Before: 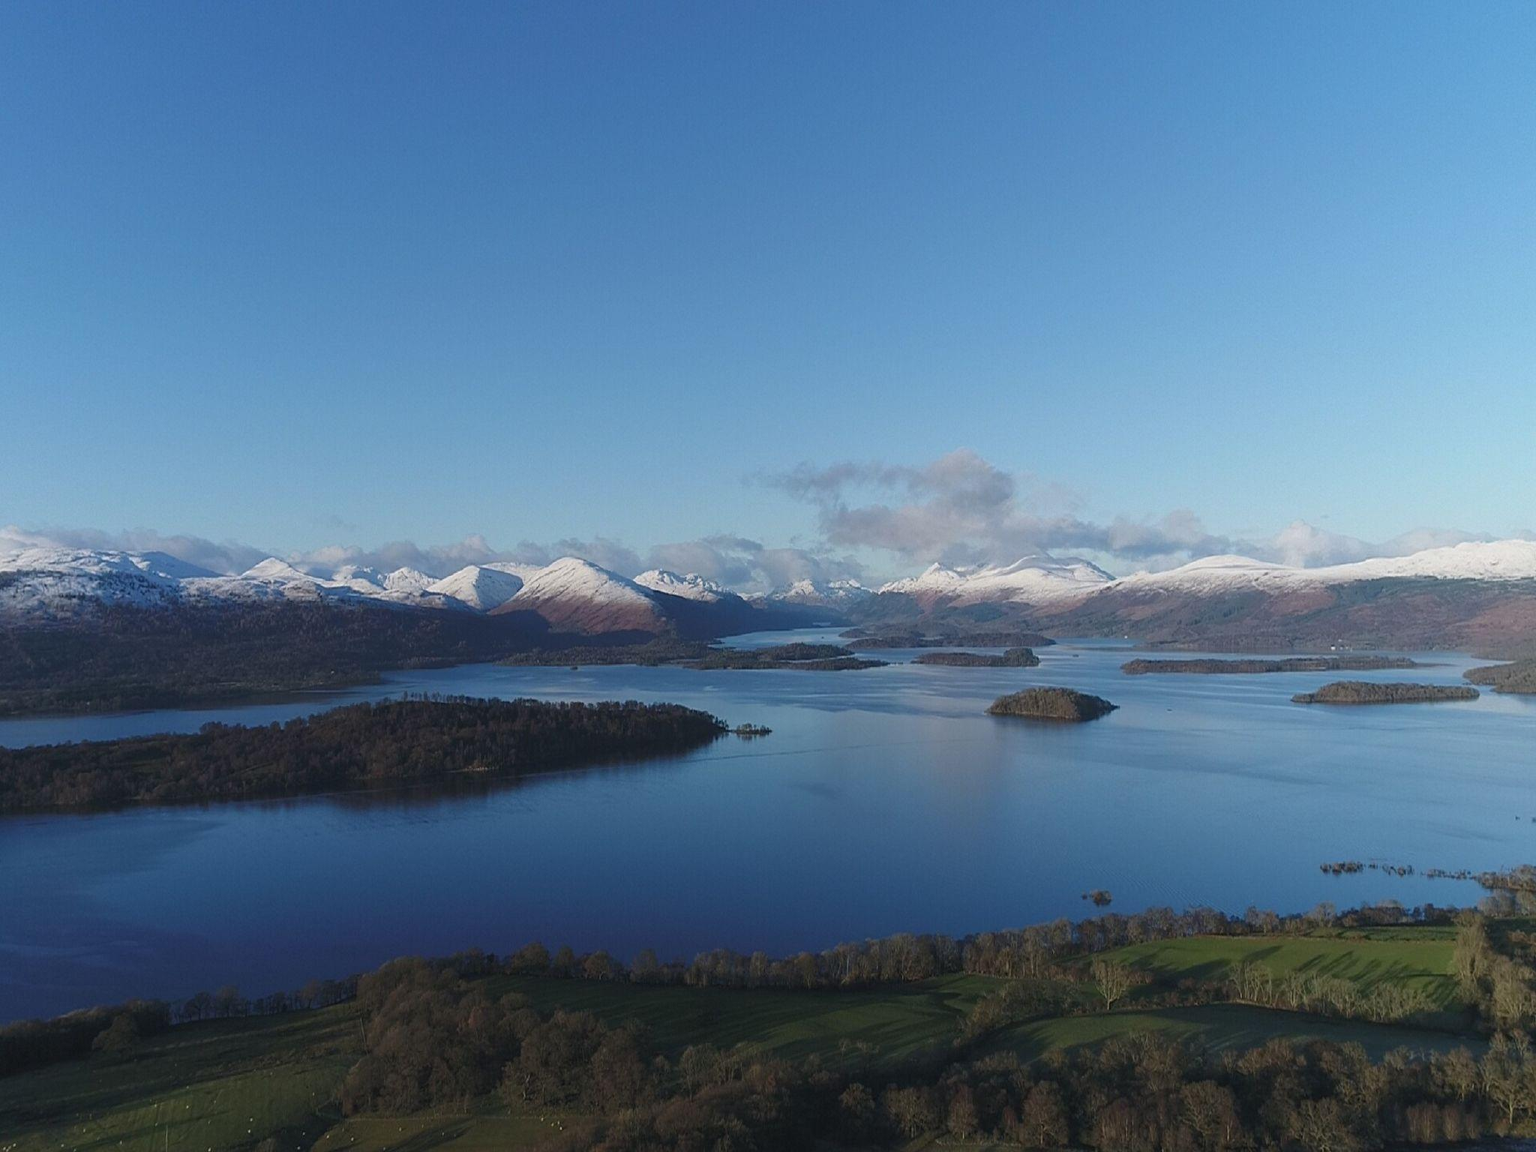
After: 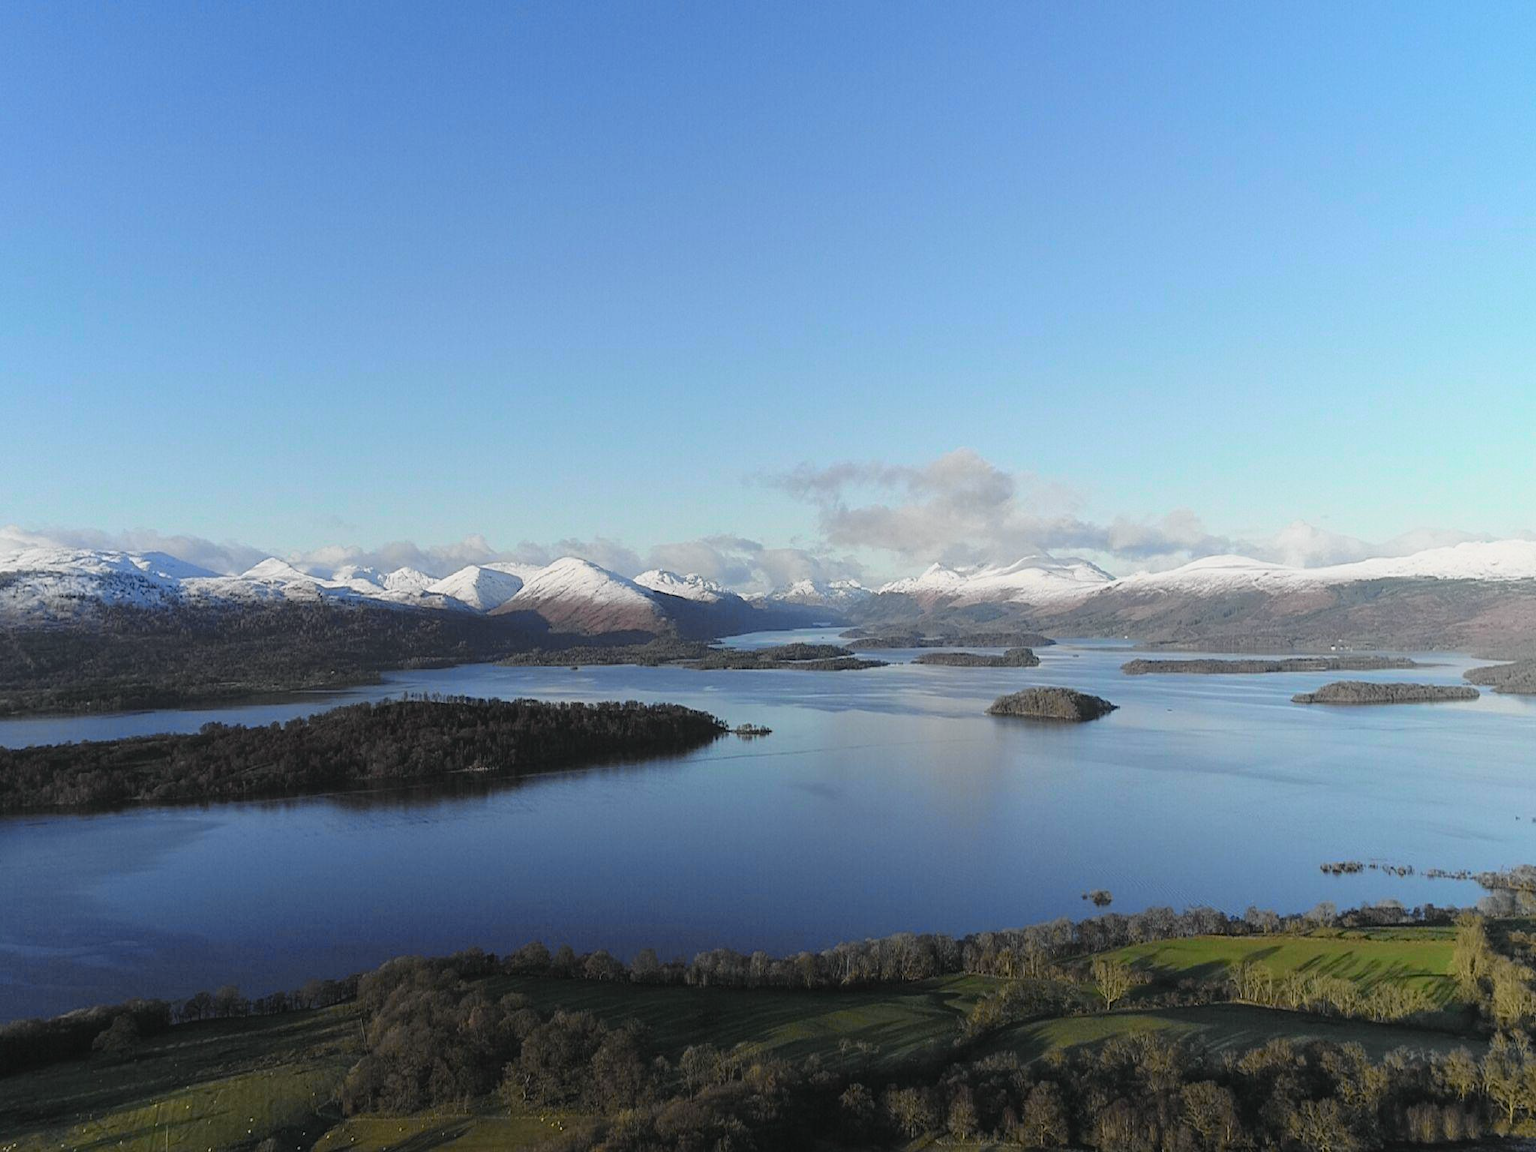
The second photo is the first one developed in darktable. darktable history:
tone curve: curves: ch0 [(0, 0.008) (0.107, 0.091) (0.278, 0.351) (0.457, 0.562) (0.628, 0.738) (0.839, 0.909) (0.998, 0.978)]; ch1 [(0, 0) (0.437, 0.408) (0.474, 0.479) (0.502, 0.5) (0.527, 0.519) (0.561, 0.575) (0.608, 0.665) (0.669, 0.748) (0.859, 0.899) (1, 1)]; ch2 [(0, 0) (0.33, 0.301) (0.421, 0.443) (0.473, 0.498) (0.502, 0.504) (0.522, 0.527) (0.549, 0.583) (0.644, 0.703) (1, 1)], color space Lab, independent channels, preserve colors none
